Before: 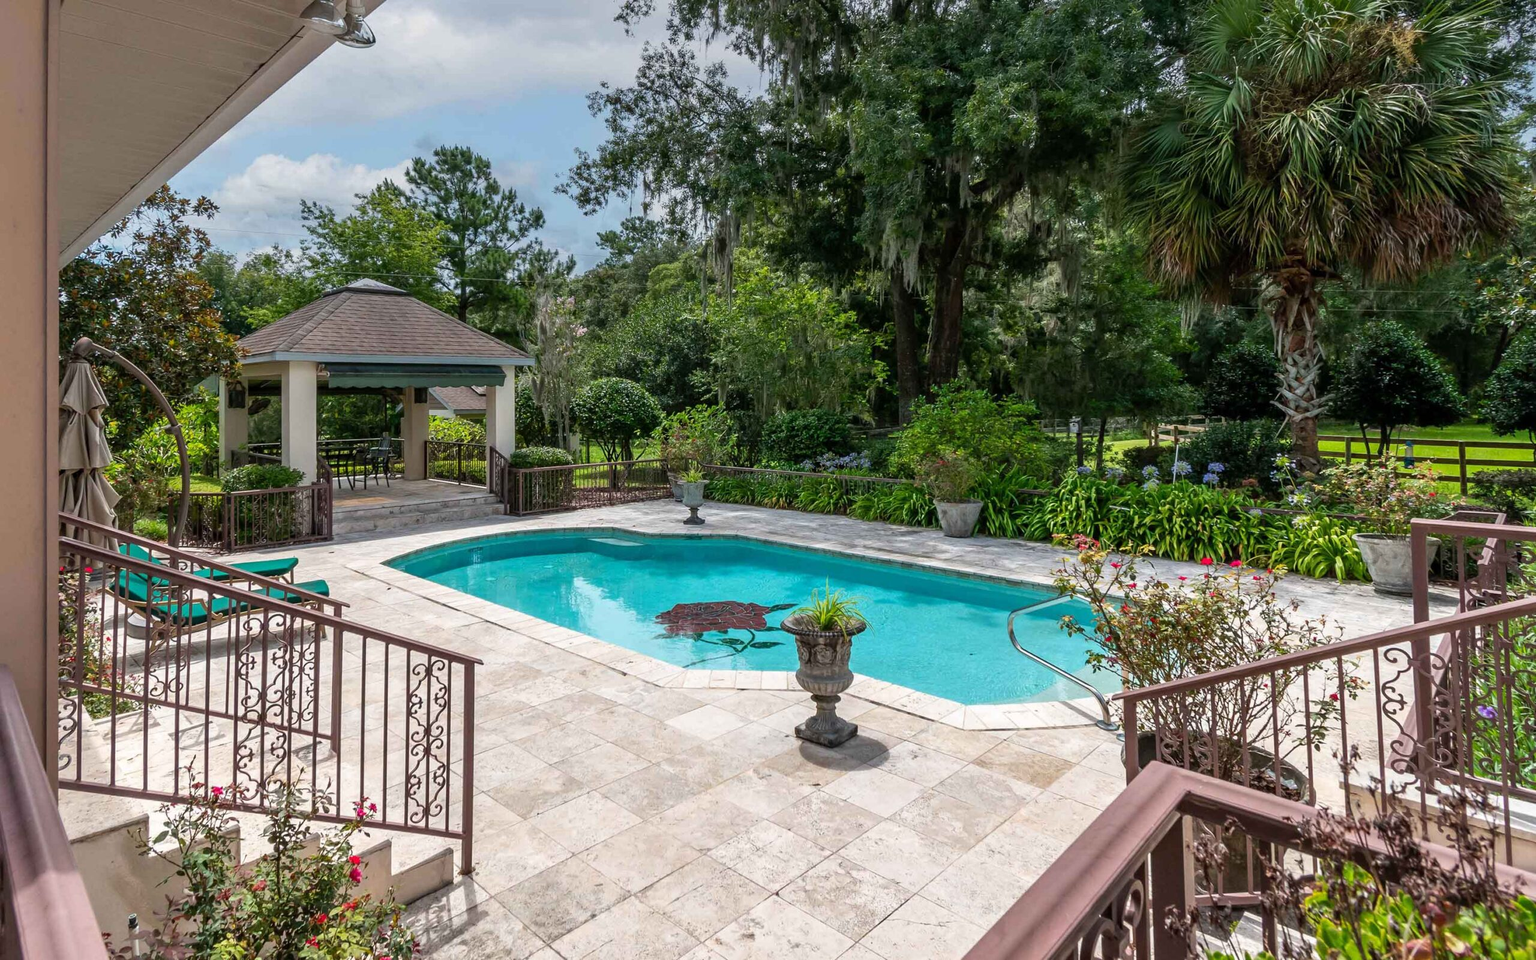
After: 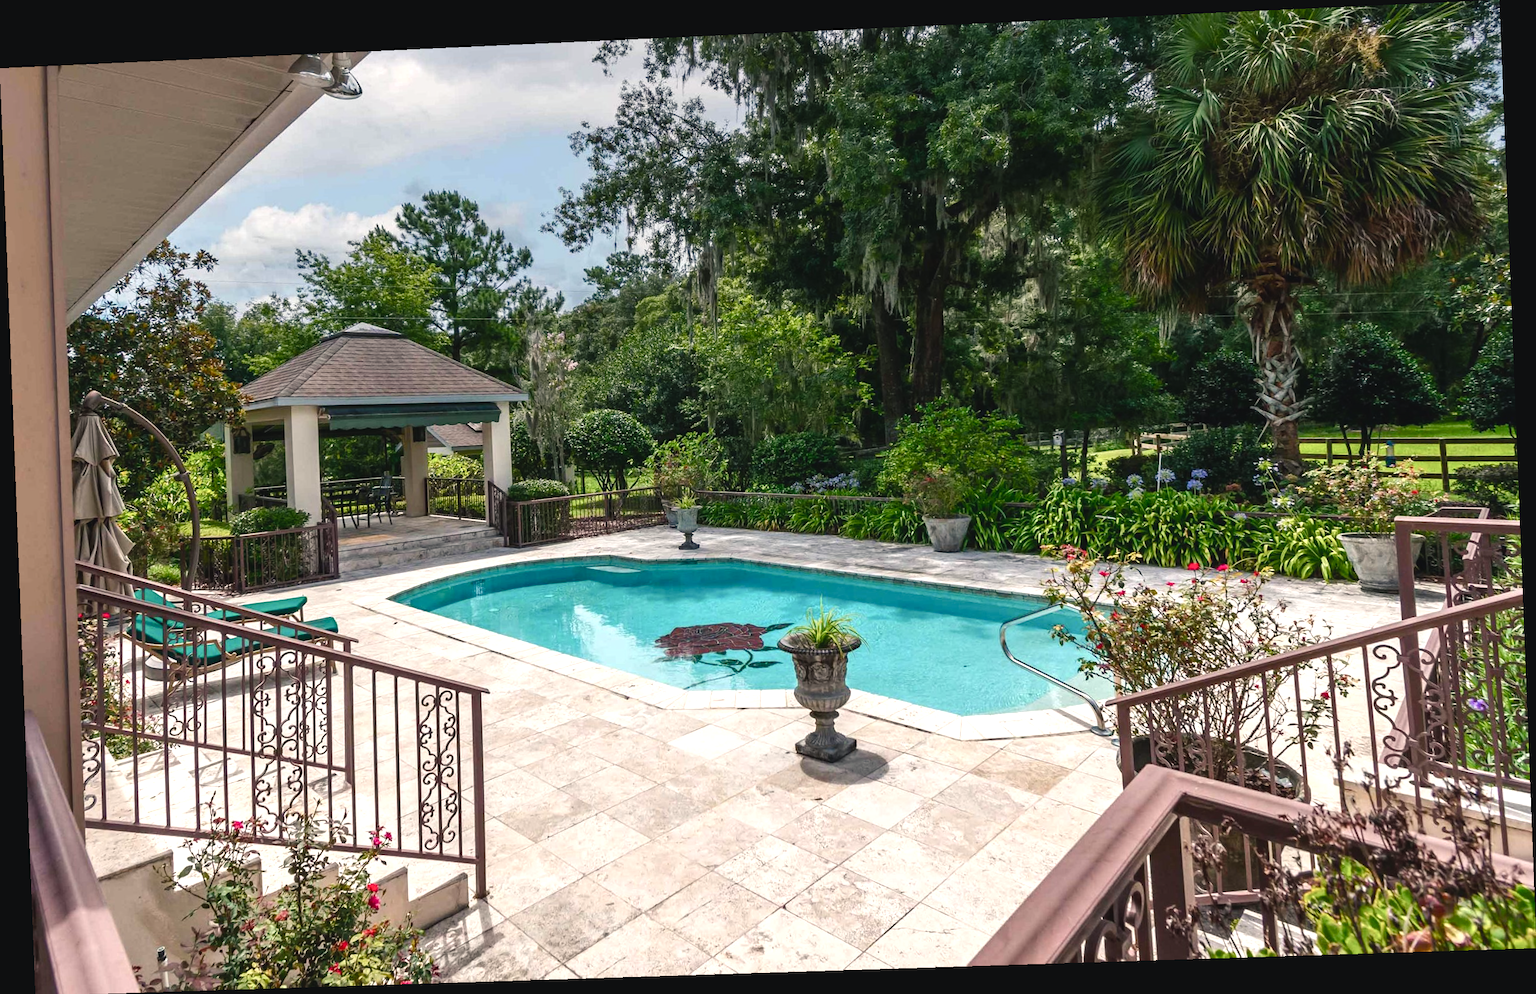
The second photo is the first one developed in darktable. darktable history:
rotate and perspective: rotation -2.22°, lens shift (horizontal) -0.022, automatic cropping off
color balance rgb: shadows lift › chroma 2%, shadows lift › hue 250°, power › hue 326.4°, highlights gain › chroma 2%, highlights gain › hue 64.8°, global offset › luminance 0.5%, global offset › hue 58.8°, perceptual saturation grading › highlights -25%, perceptual saturation grading › shadows 30%, global vibrance 15%
tone equalizer: -8 EV -0.417 EV, -7 EV -0.389 EV, -6 EV -0.333 EV, -5 EV -0.222 EV, -3 EV 0.222 EV, -2 EV 0.333 EV, -1 EV 0.389 EV, +0 EV 0.417 EV, edges refinement/feathering 500, mask exposure compensation -1.57 EV, preserve details no
